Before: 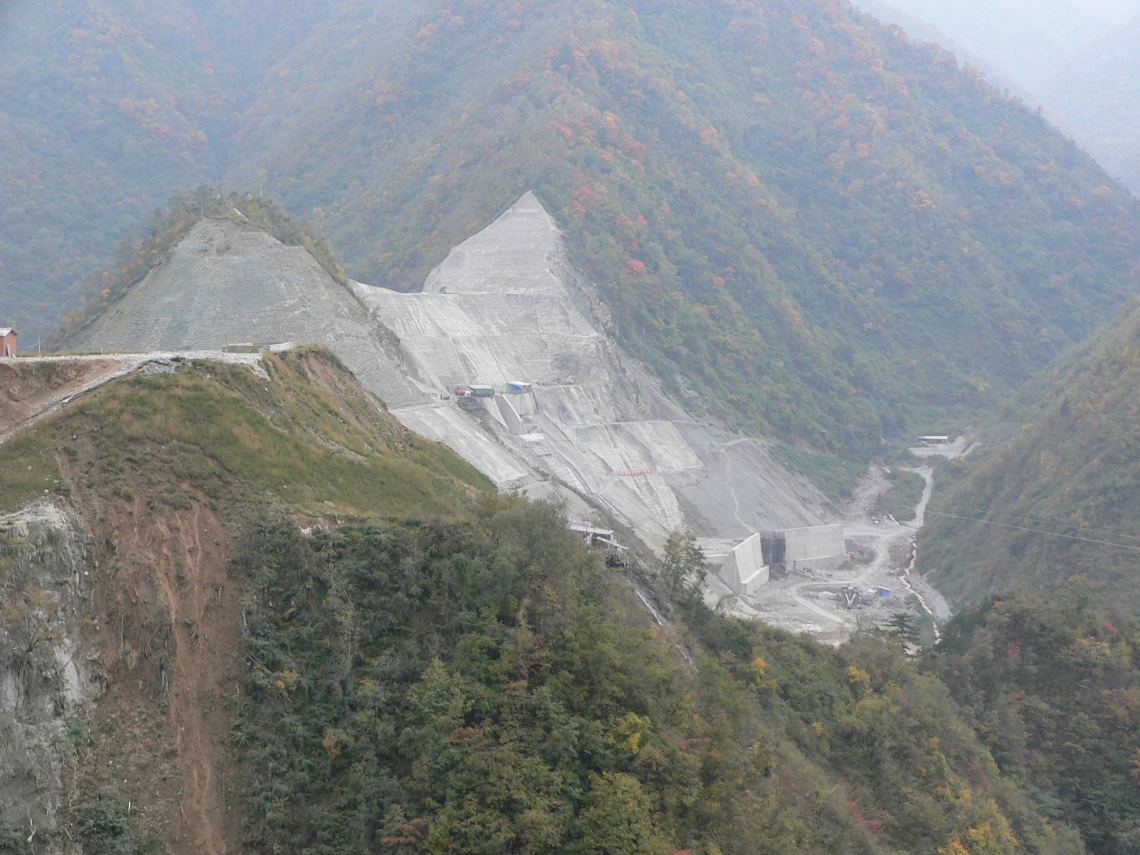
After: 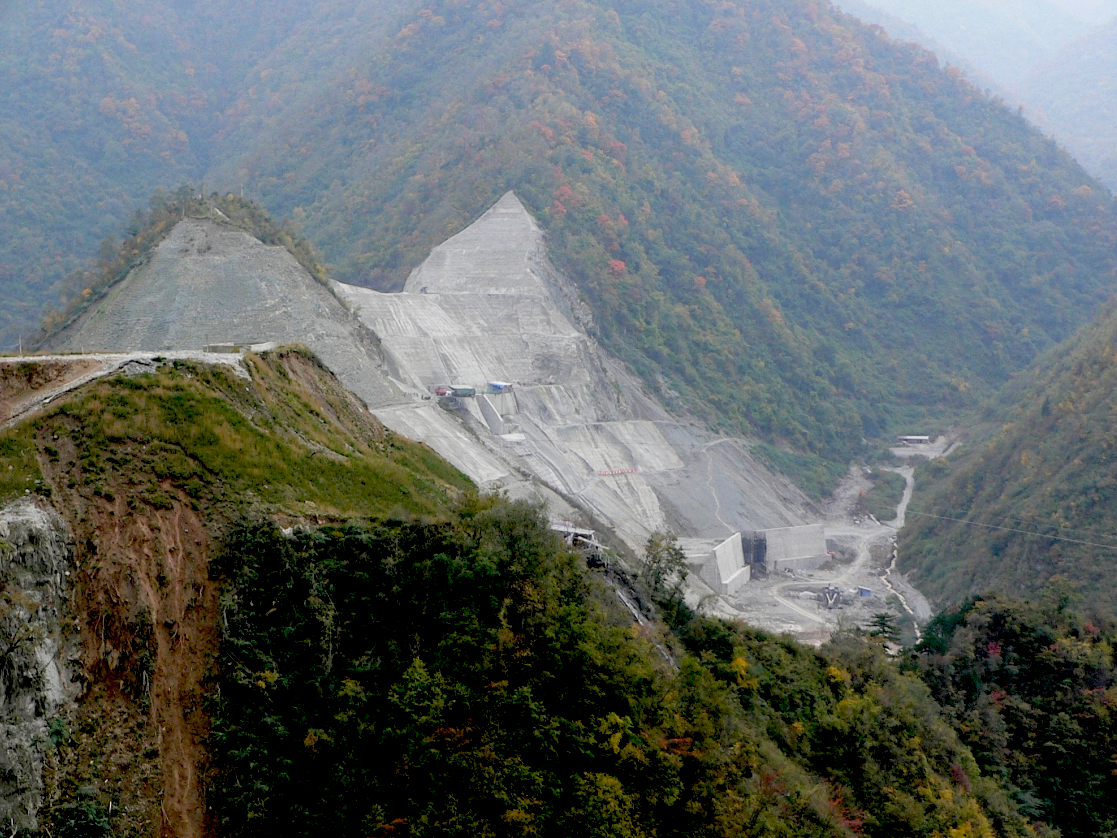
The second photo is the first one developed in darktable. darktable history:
crop: left 1.676%, right 0.271%, bottom 1.921%
exposure: black level correction 0.099, exposure -0.087 EV, compensate exposure bias true, compensate highlight preservation false
